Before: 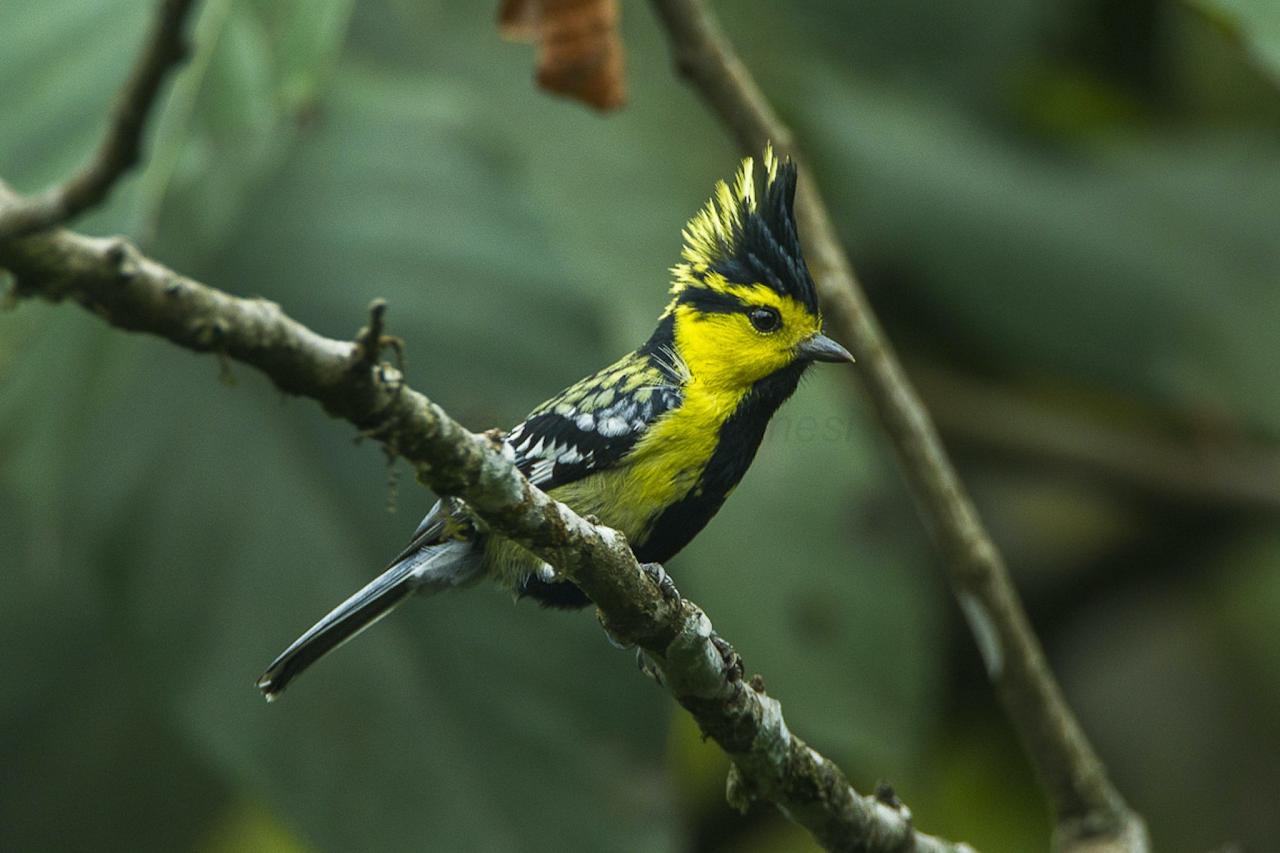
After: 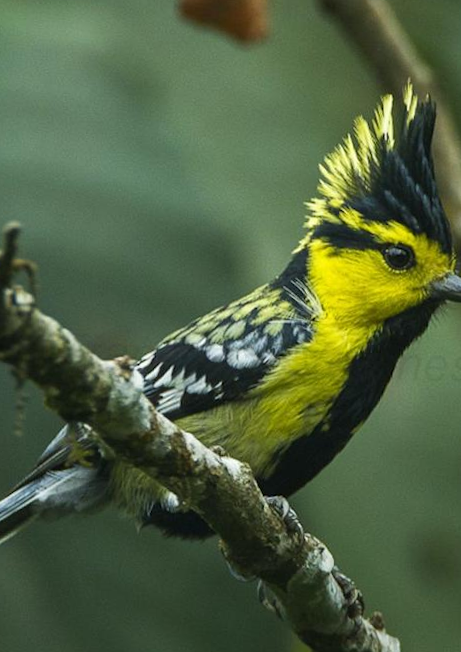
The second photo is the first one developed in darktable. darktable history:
crop and rotate: left 29.476%, top 10.214%, right 35.32%, bottom 17.333%
rotate and perspective: rotation 2.17°, automatic cropping off
